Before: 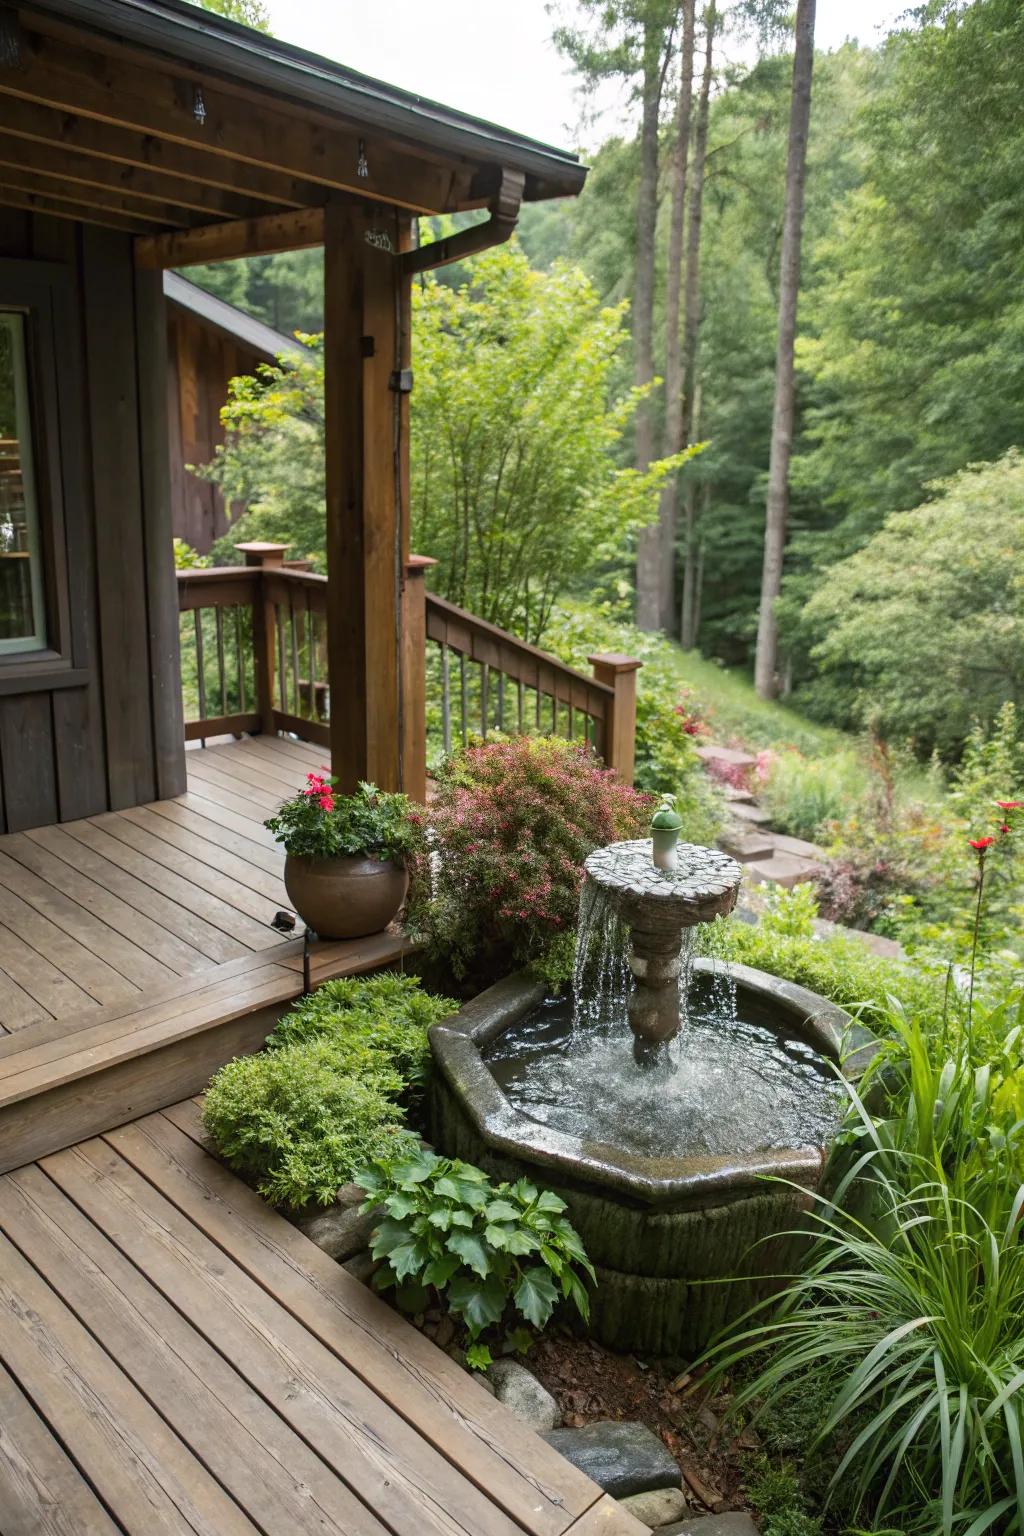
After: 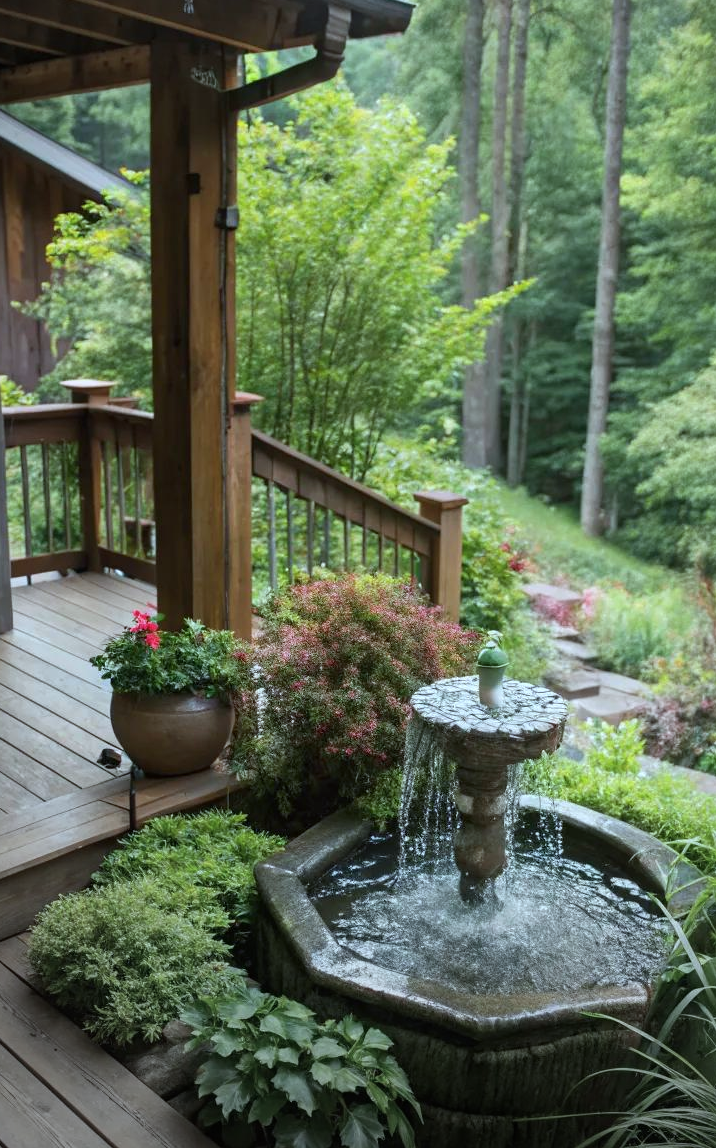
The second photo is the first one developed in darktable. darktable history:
crop and rotate: left 17.046%, top 10.659%, right 12.989%, bottom 14.553%
vignetting: fall-off start 73.57%, center (0.22, -0.235)
color calibration: illuminant F (fluorescent), F source F9 (Cool White Deluxe 4150 K) – high CRI, x 0.374, y 0.373, temperature 4158.34 K
